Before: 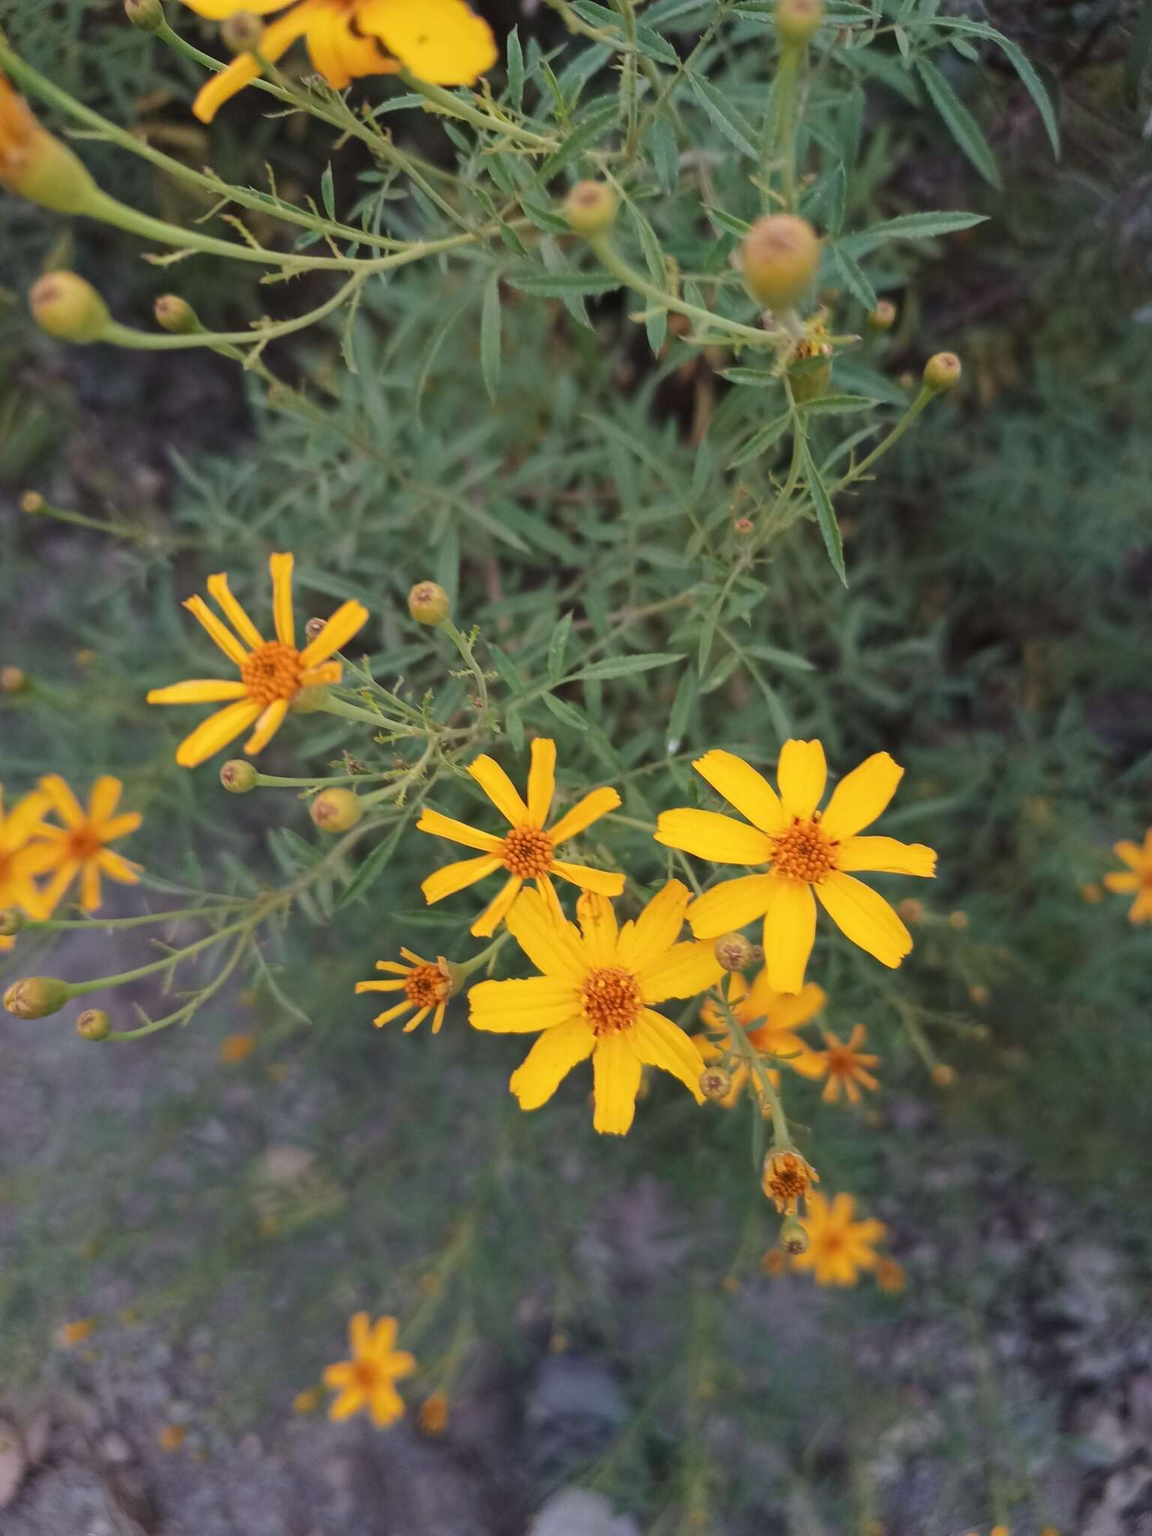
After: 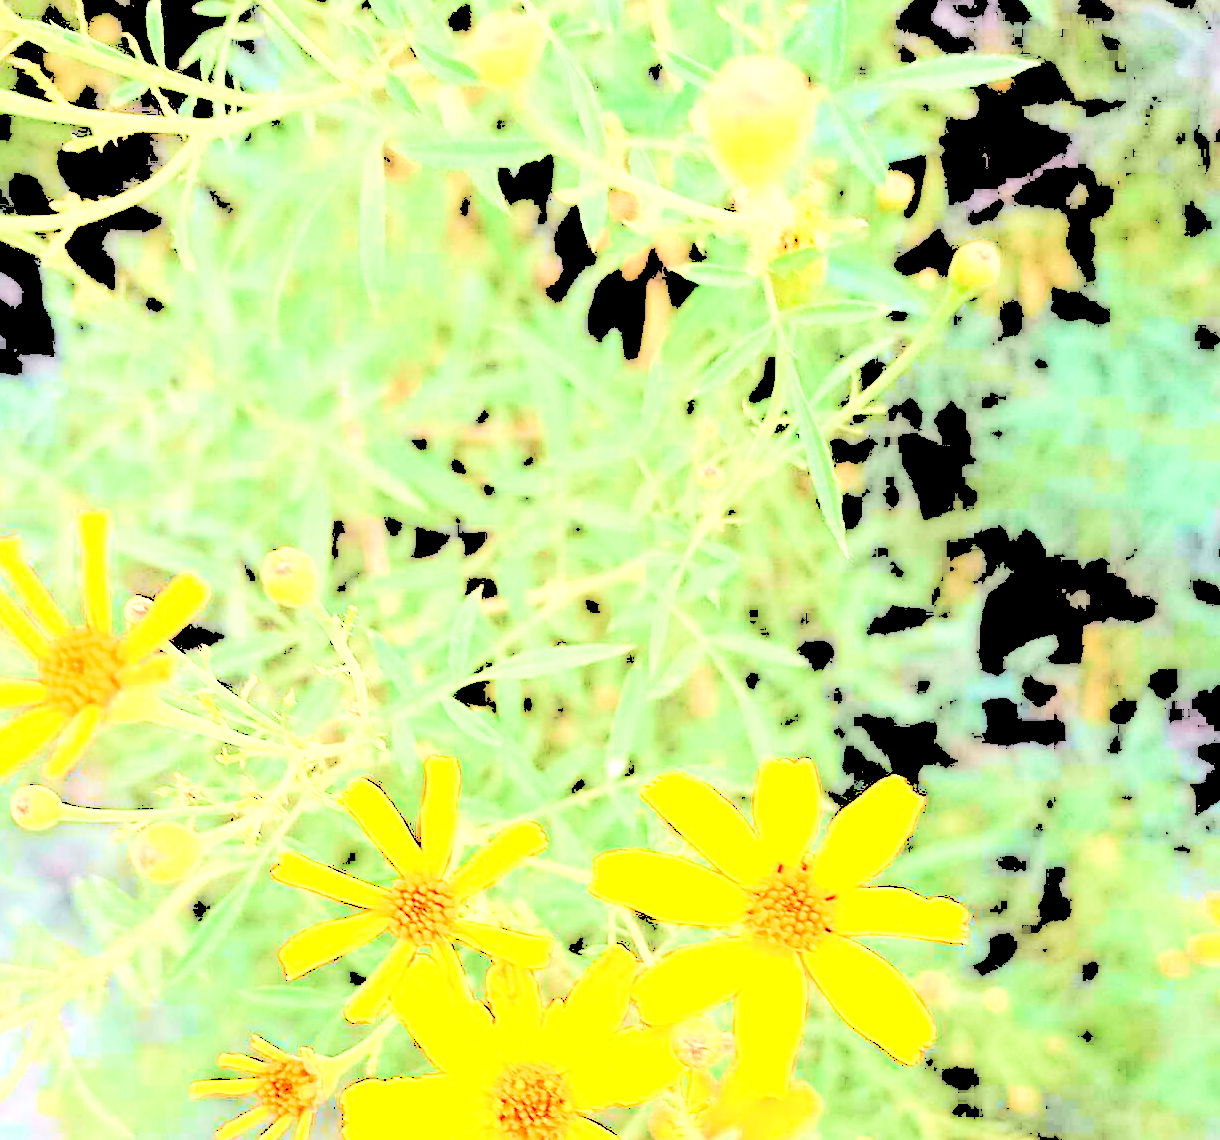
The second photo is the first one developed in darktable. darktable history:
tone curve: curves: ch0 [(0, 0.026) (0.181, 0.223) (0.405, 0.46) (0.456, 0.528) (0.634, 0.728) (0.877, 0.89) (0.984, 0.935)]; ch1 [(0, 0) (0.443, 0.43) (0.492, 0.488) (0.566, 0.579) (0.595, 0.625) (0.65, 0.657) (0.696, 0.725) (1, 1)]; ch2 [(0, 0) (0.33, 0.301) (0.421, 0.443) (0.447, 0.489) (0.495, 0.494) (0.537, 0.57) (0.586, 0.591) (0.663, 0.686) (1, 1)], color space Lab, independent channels, preserve colors none
sharpen: on, module defaults
levels: levels [0.246, 0.246, 0.506]
crop: left 18.38%, top 11.092%, right 2.134%, bottom 33.217%
